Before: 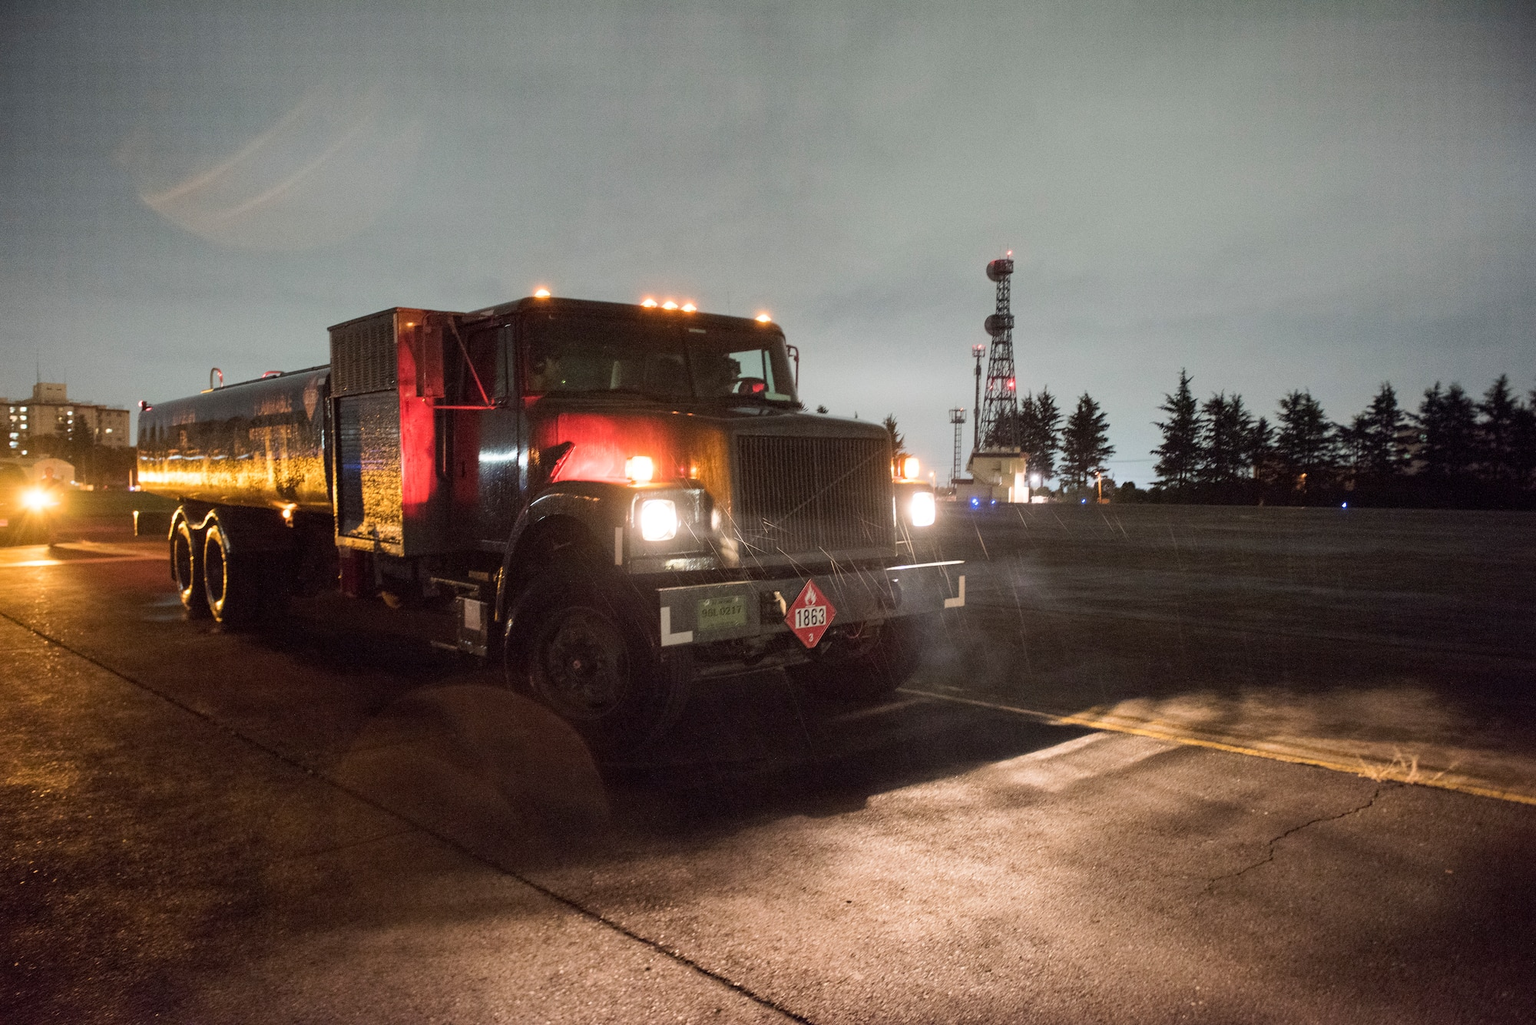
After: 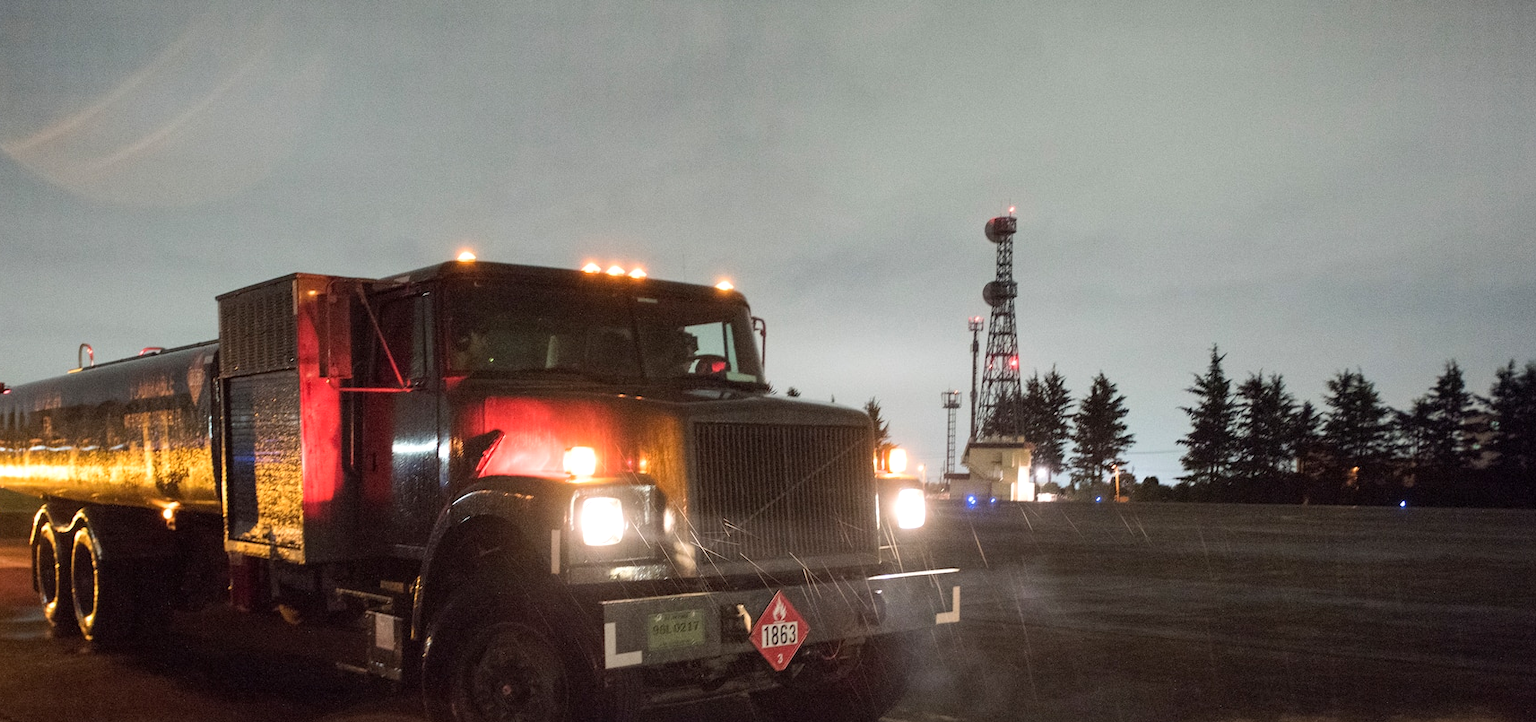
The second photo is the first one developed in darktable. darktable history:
crop and rotate: left 9.345%, top 7.22%, right 4.982%, bottom 32.331%
levels: levels [0, 0.476, 0.951]
white balance: emerald 1
